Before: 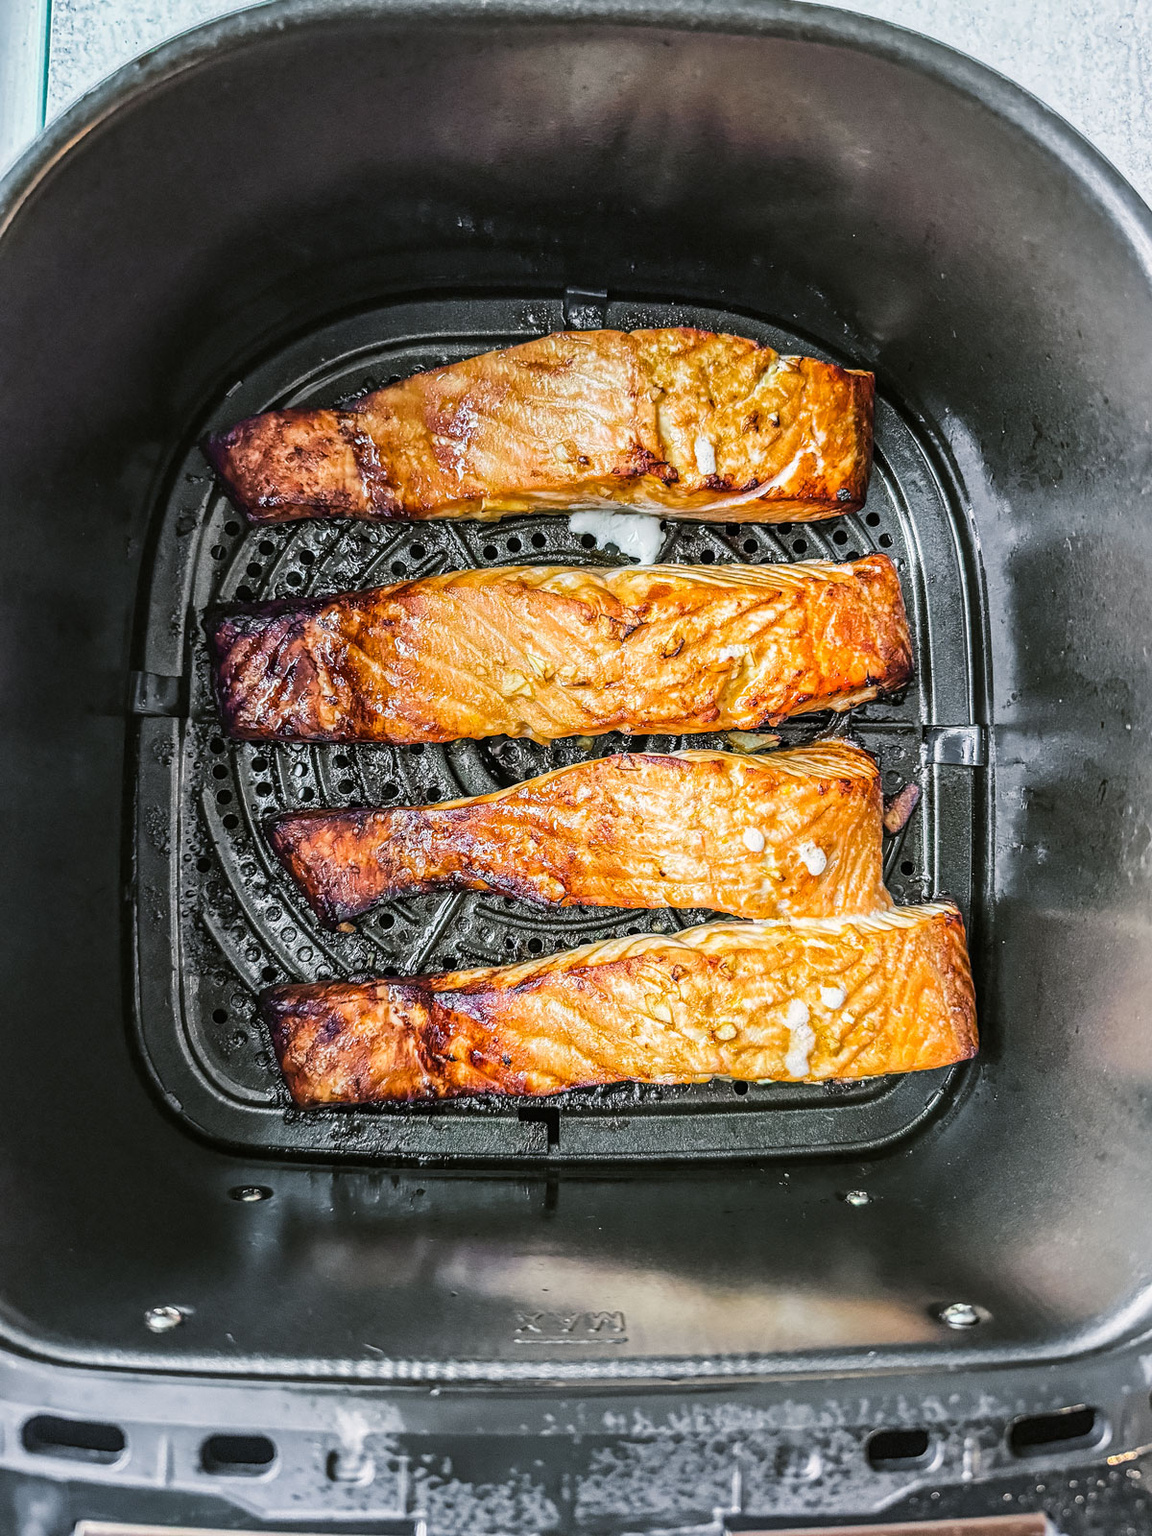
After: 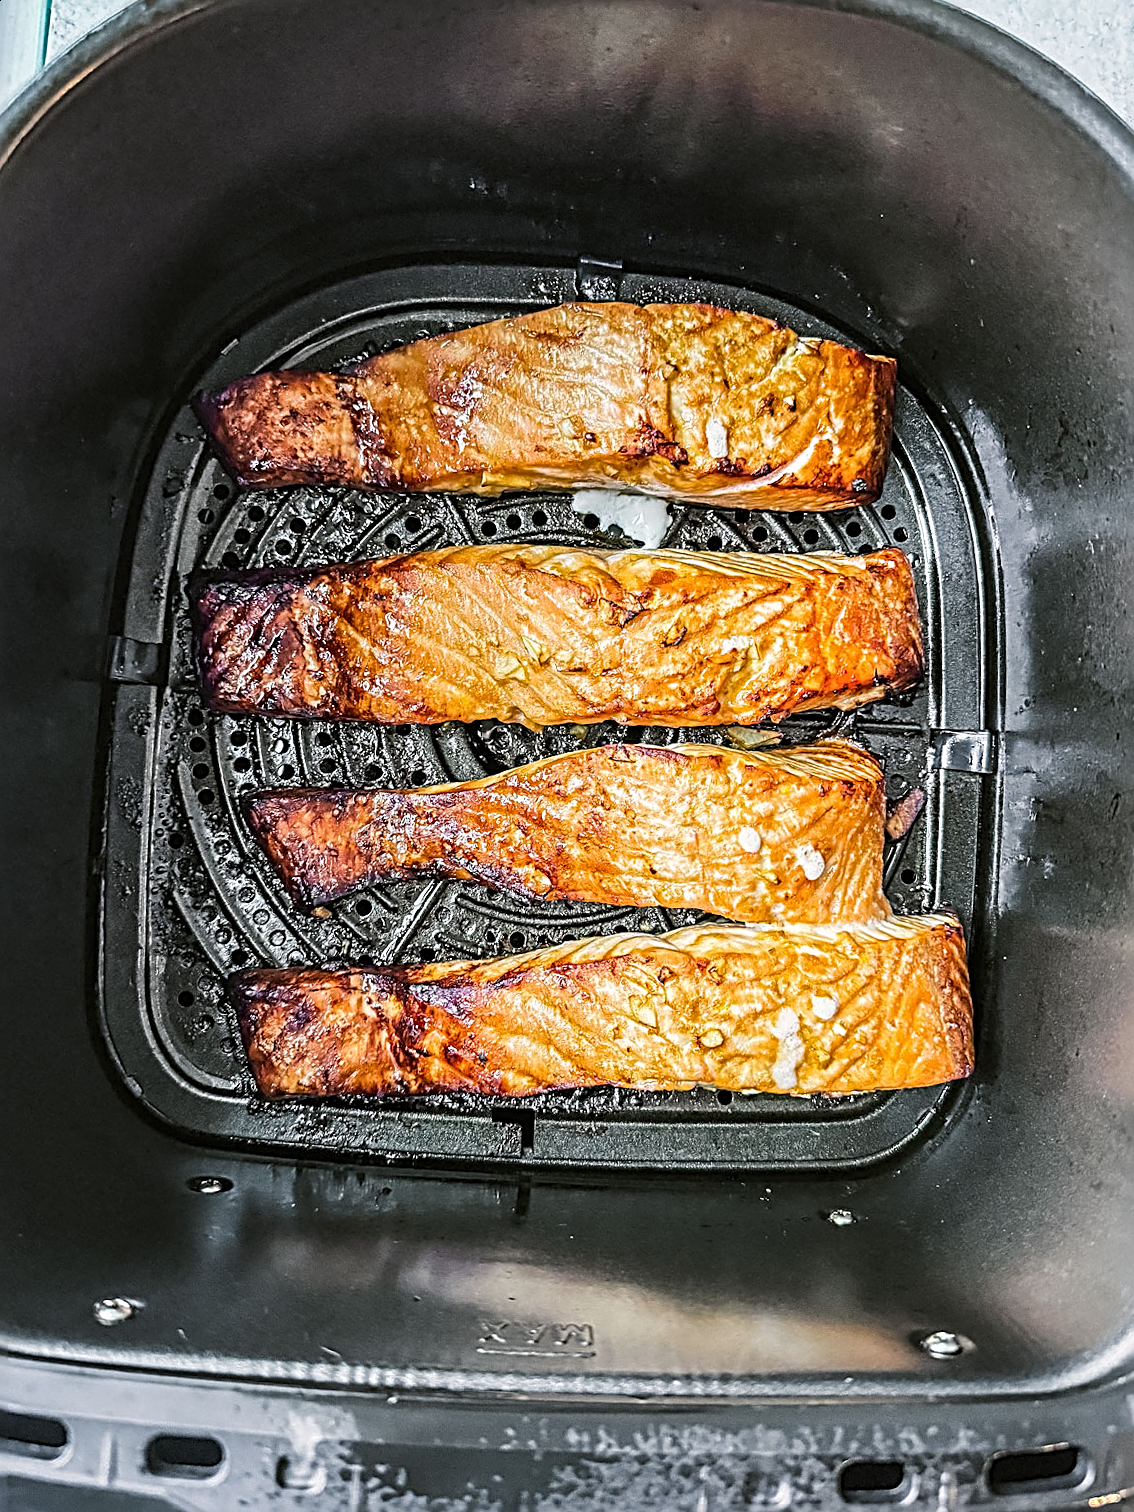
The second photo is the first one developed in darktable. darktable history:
crop and rotate: angle -2.54°
sharpen: radius 3.007, amount 0.773
